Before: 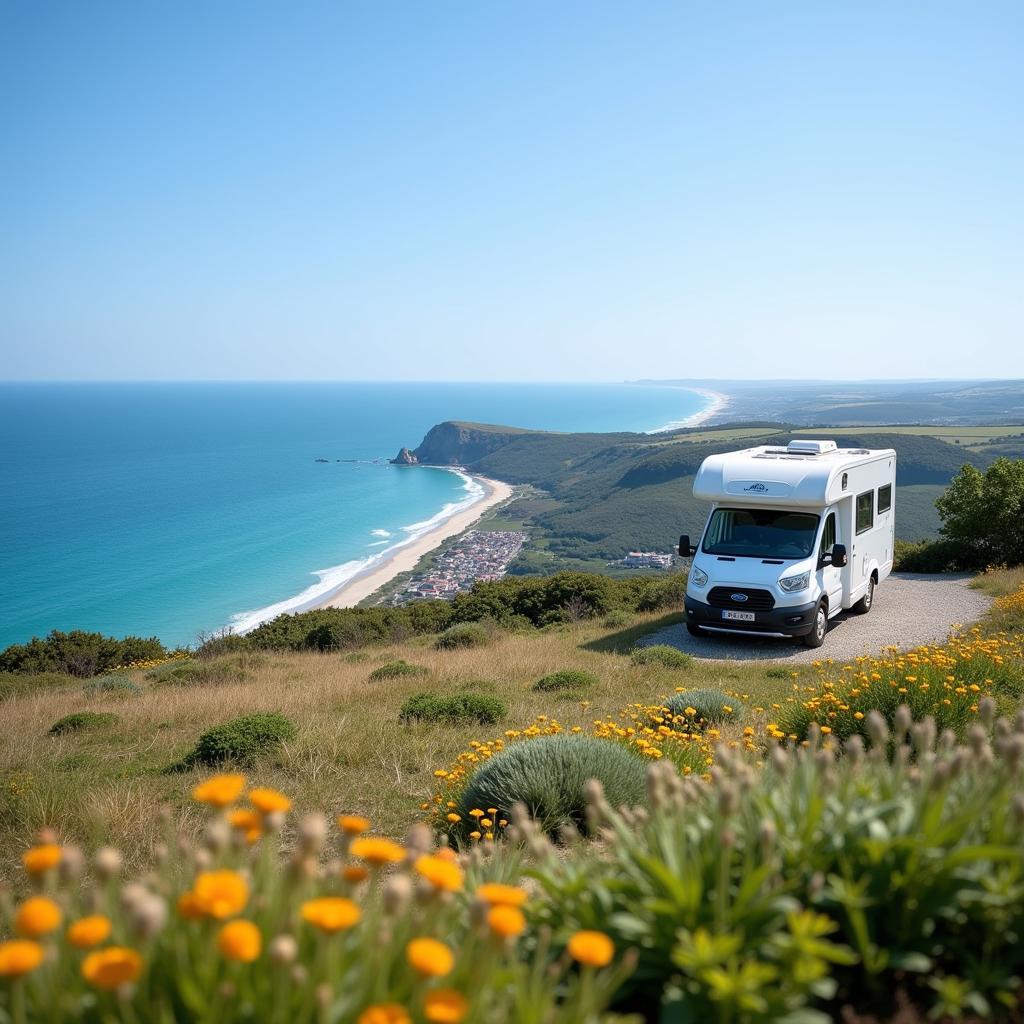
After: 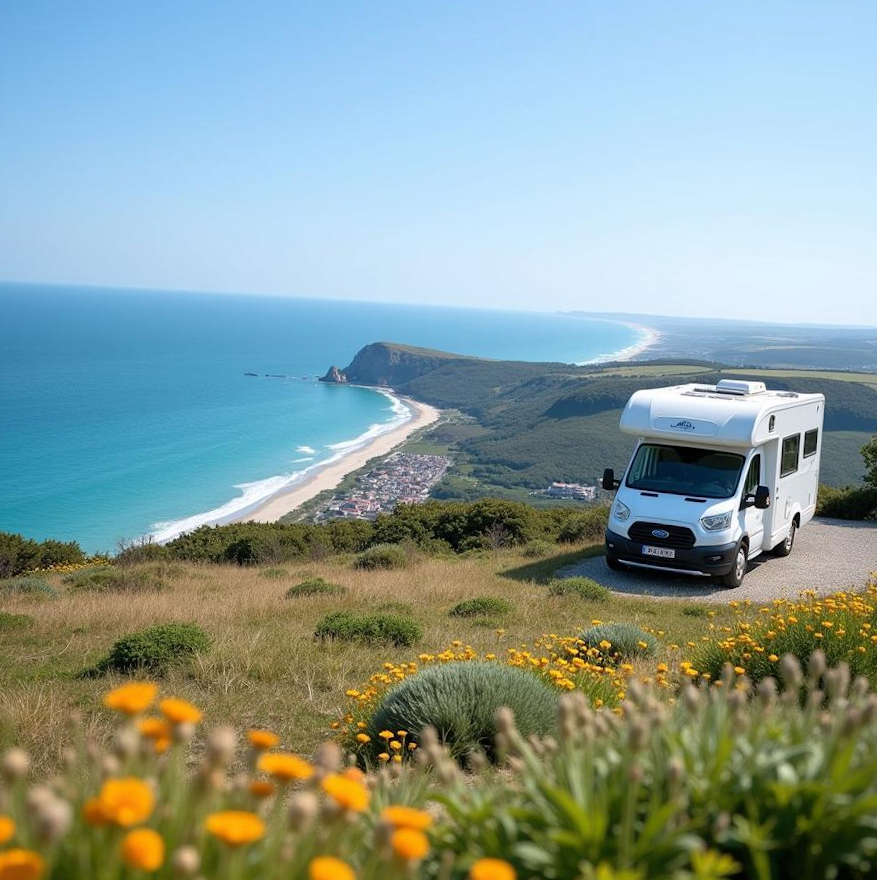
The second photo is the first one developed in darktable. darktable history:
crop and rotate: angle -3.11°, left 5.046%, top 5.208%, right 4.775%, bottom 4.277%
tone equalizer: edges refinement/feathering 500, mask exposure compensation -1.57 EV, preserve details no
